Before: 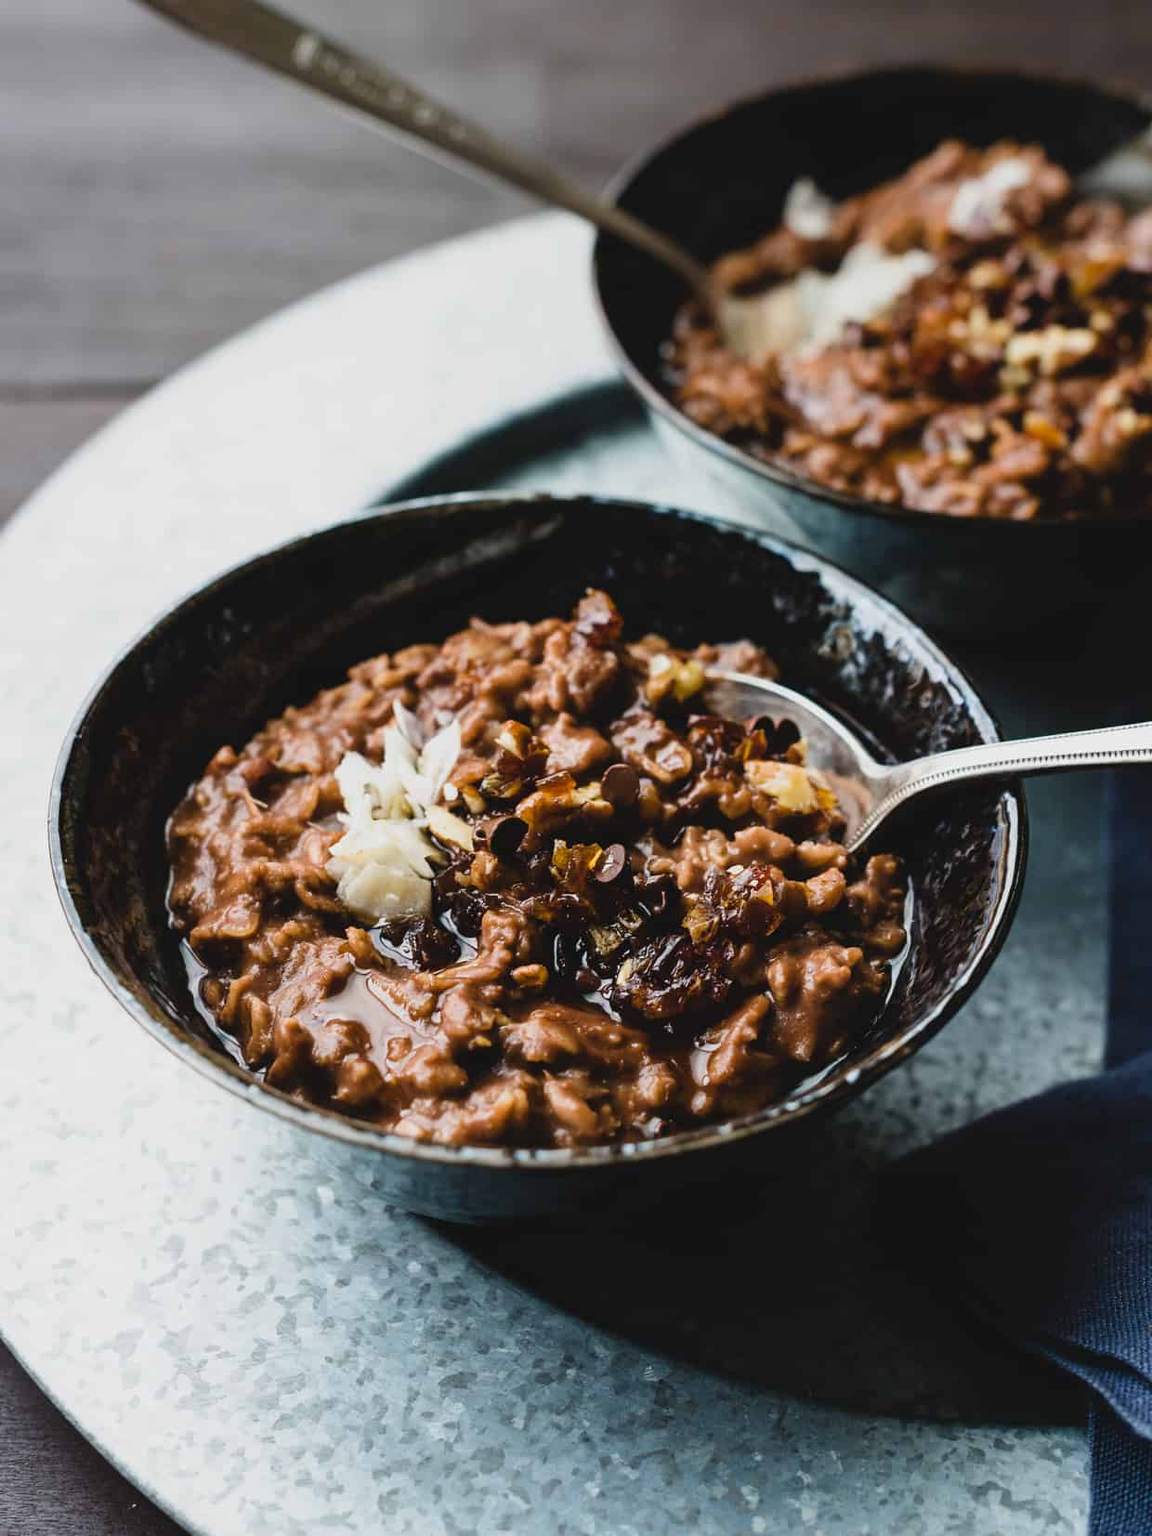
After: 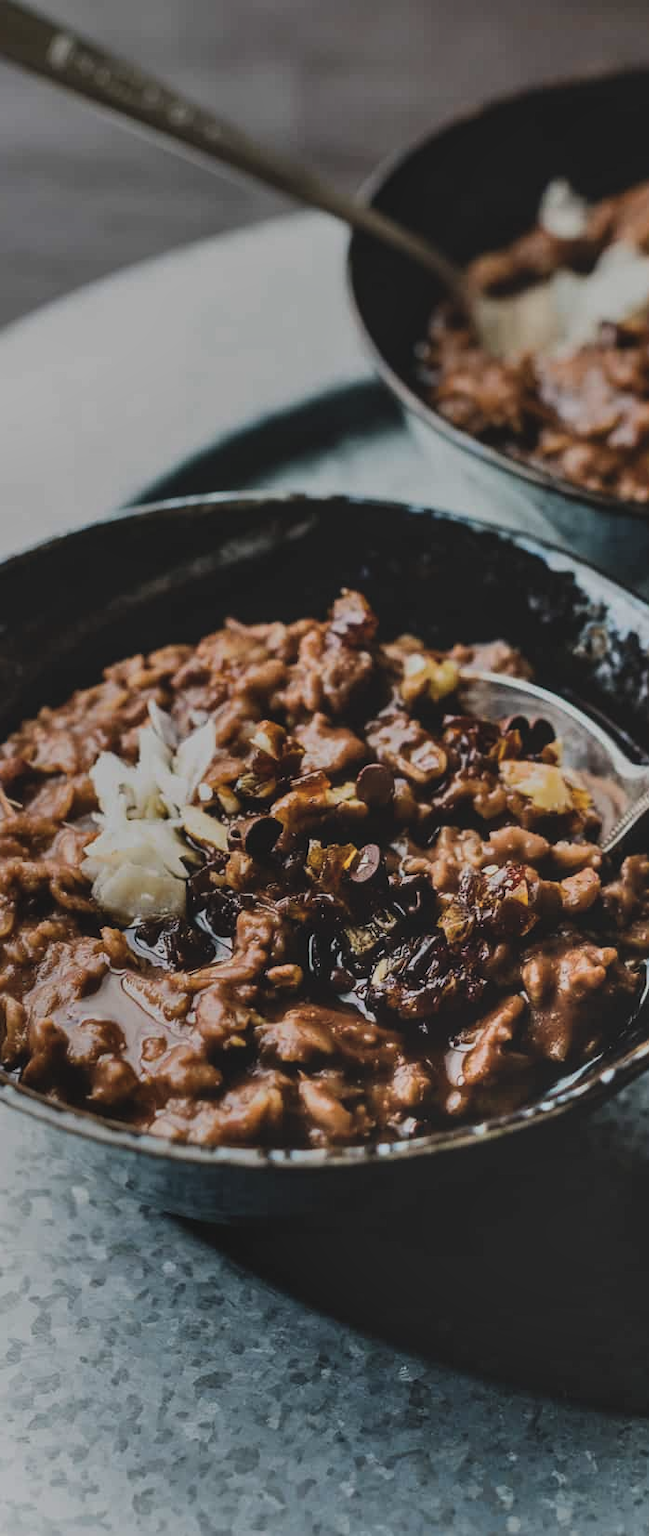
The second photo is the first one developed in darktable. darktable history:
shadows and highlights: highlights 71.77, soften with gaussian
crop: left 21.362%, right 22.229%
local contrast: on, module defaults
exposure: black level correction -0.017, exposure -1.065 EV, compensate highlight preservation false
